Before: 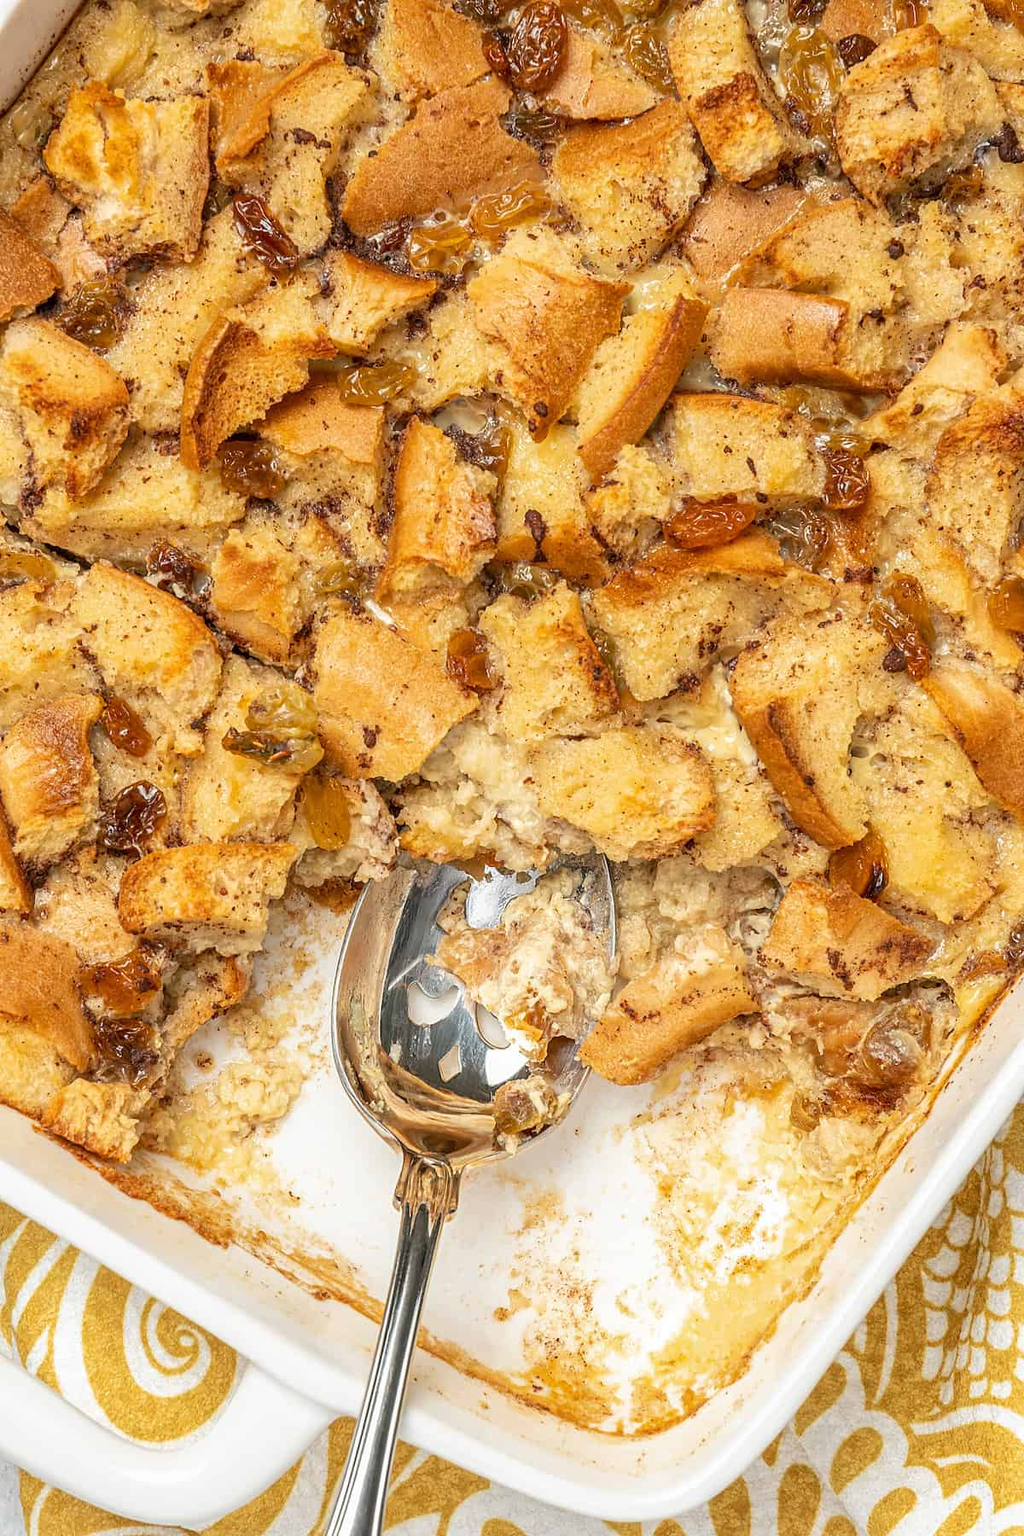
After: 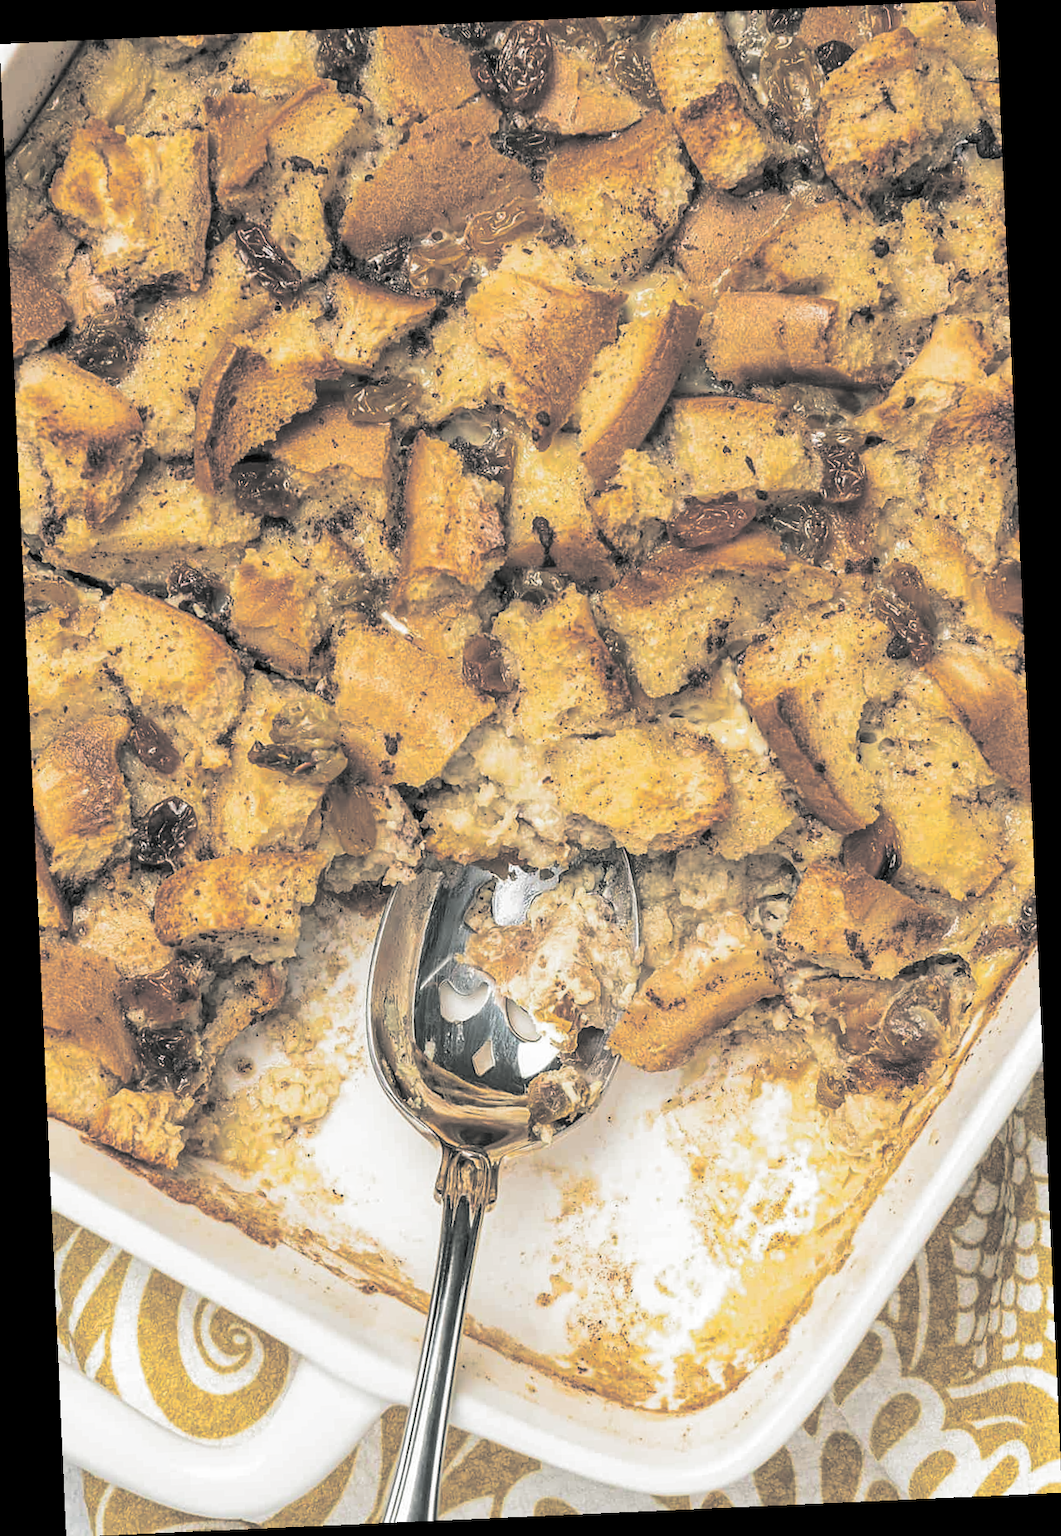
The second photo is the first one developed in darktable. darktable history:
split-toning: shadows › hue 190.8°, shadows › saturation 0.05, highlights › hue 54°, highlights › saturation 0.05, compress 0%
rotate and perspective: rotation -2.56°, automatic cropping off
